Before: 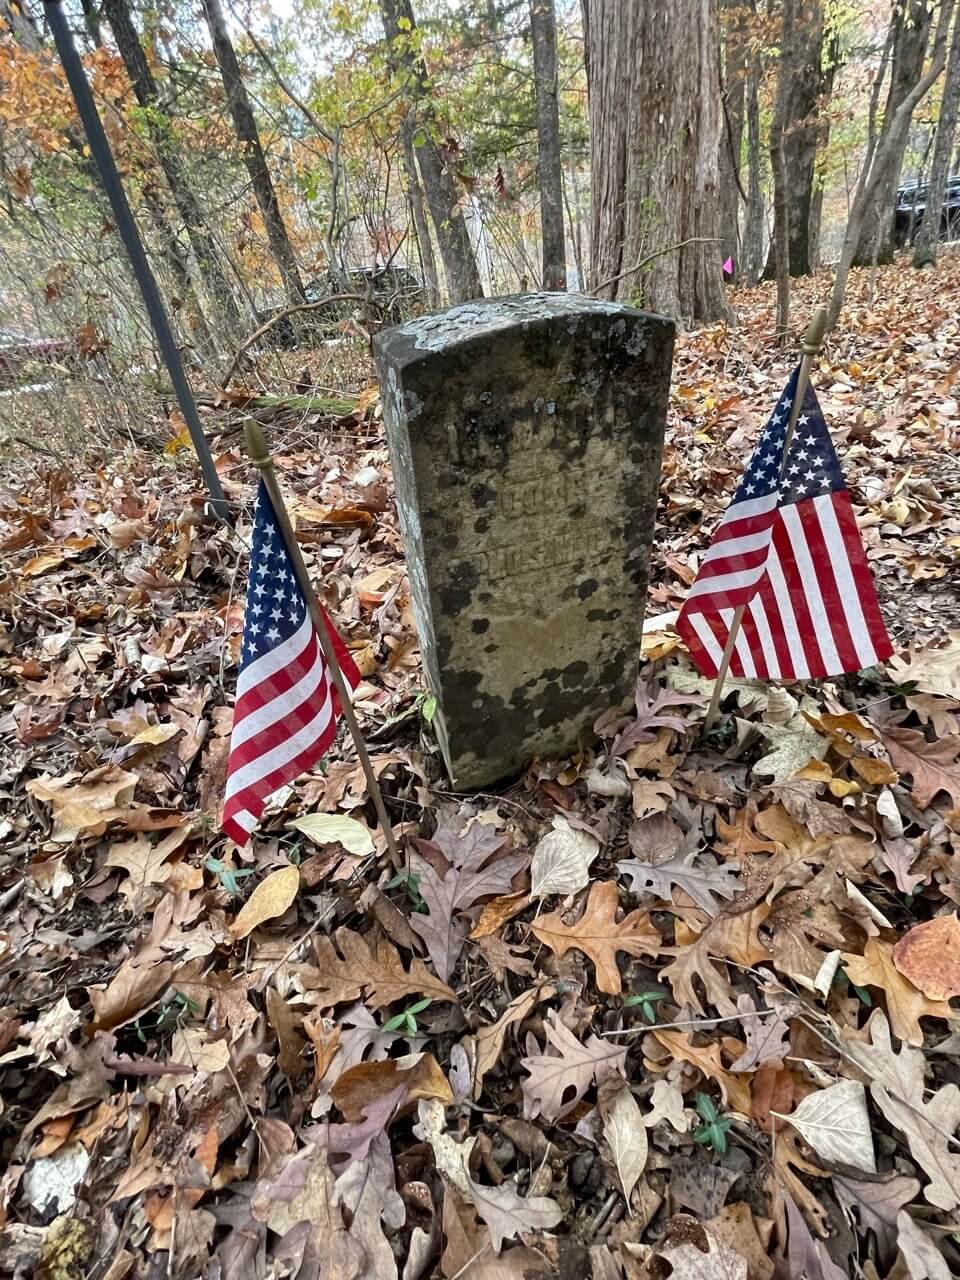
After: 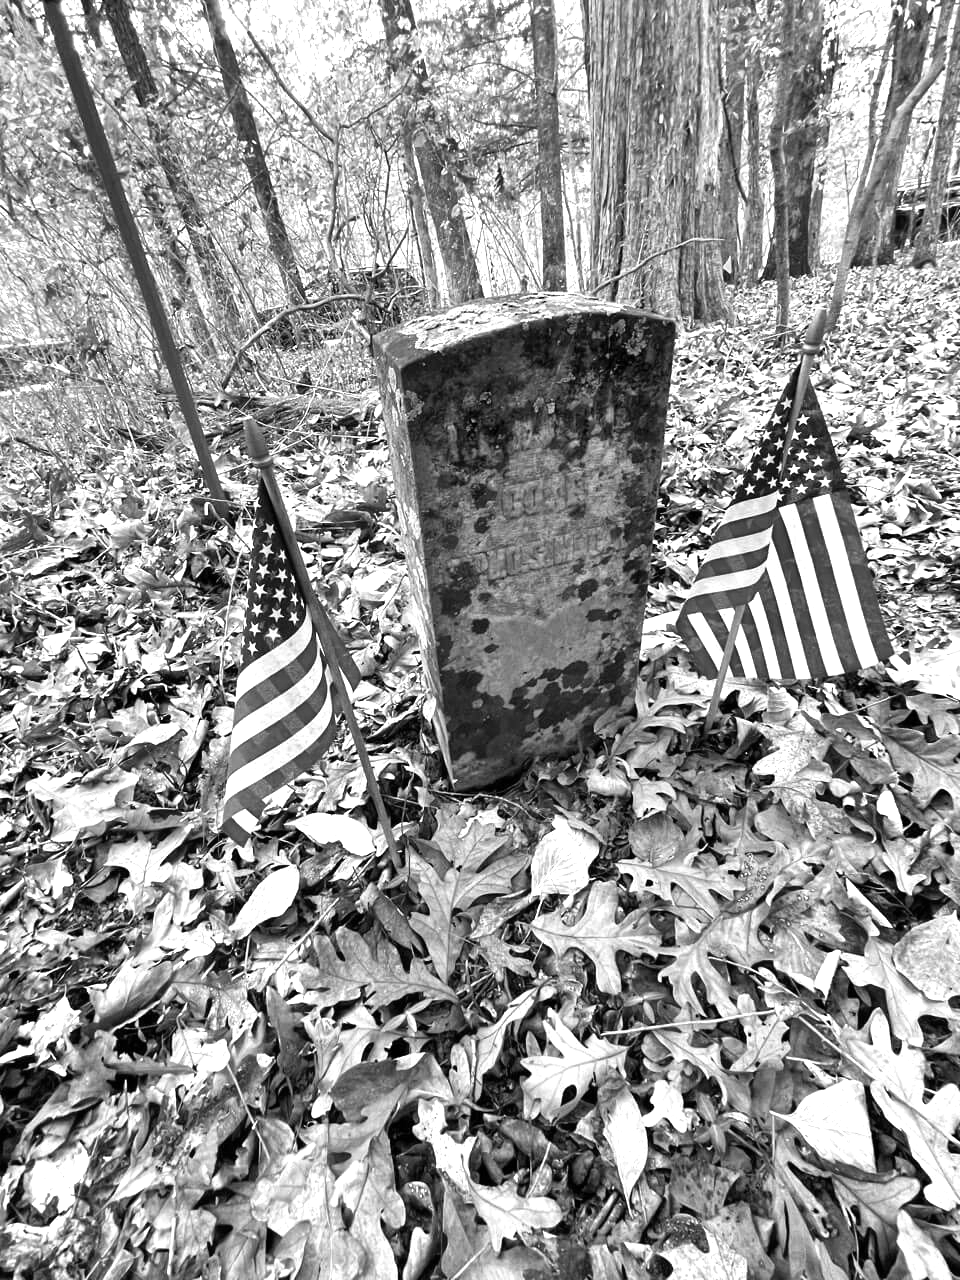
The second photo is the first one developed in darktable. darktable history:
contrast brightness saturation: saturation -1
levels: levels [0, 0.394, 0.787]
shadows and highlights: shadows 32, highlights -32, soften with gaussian
